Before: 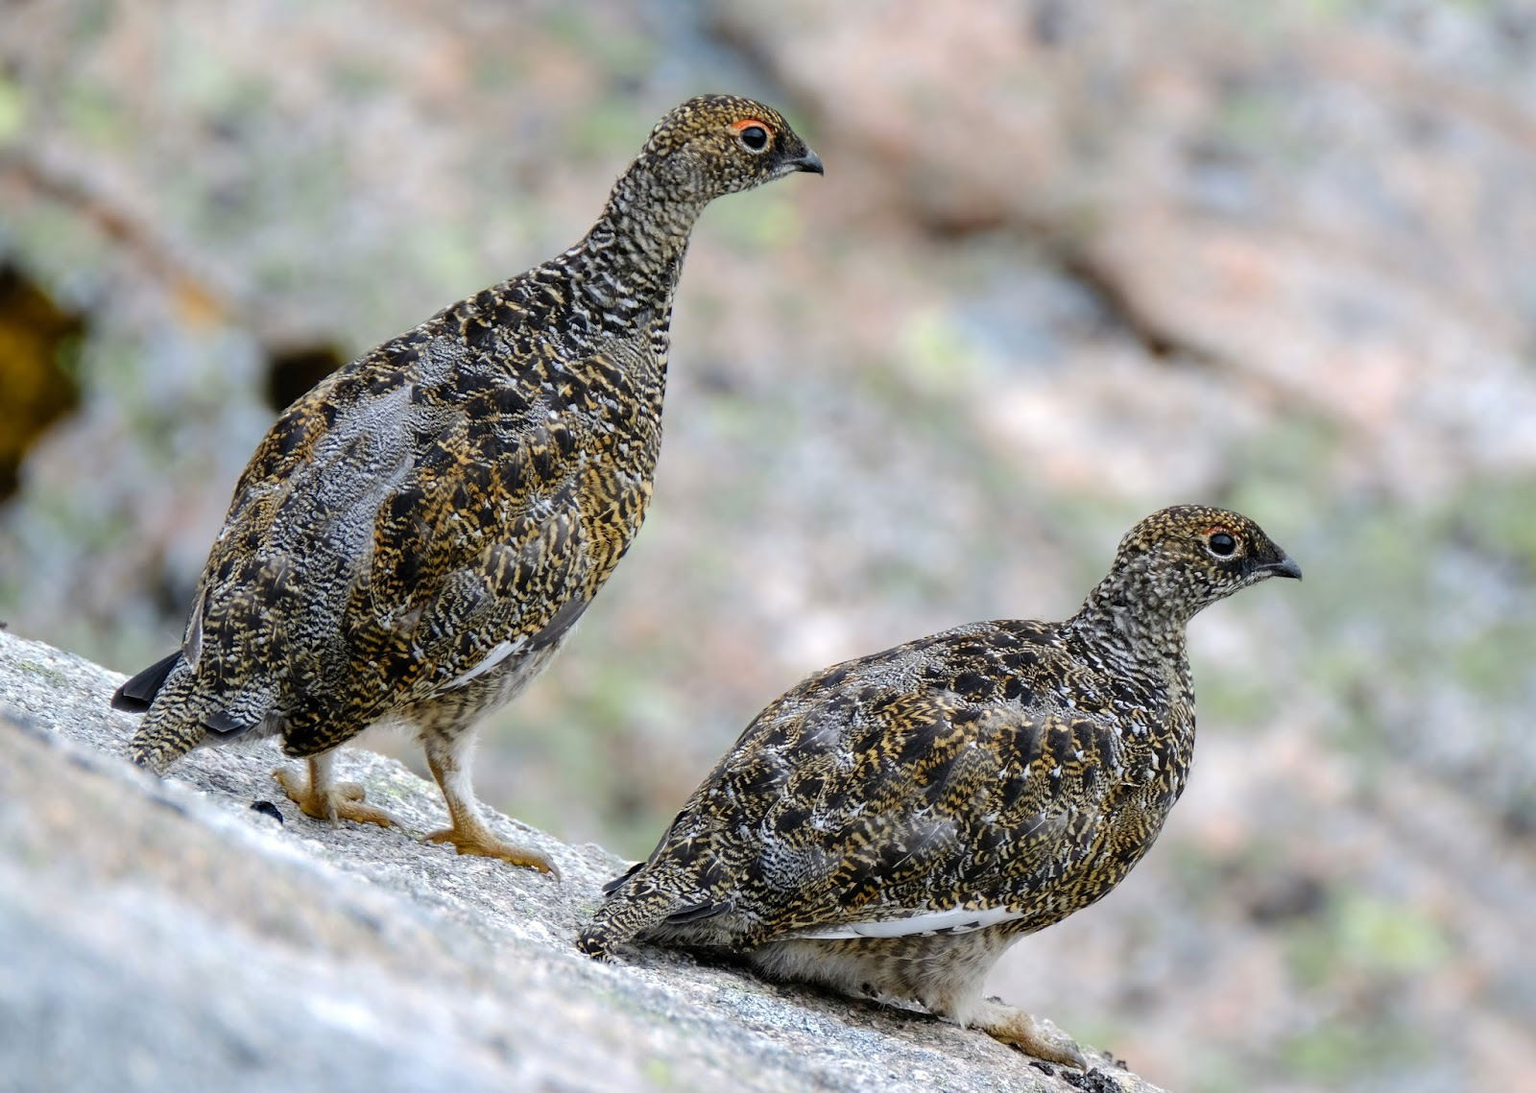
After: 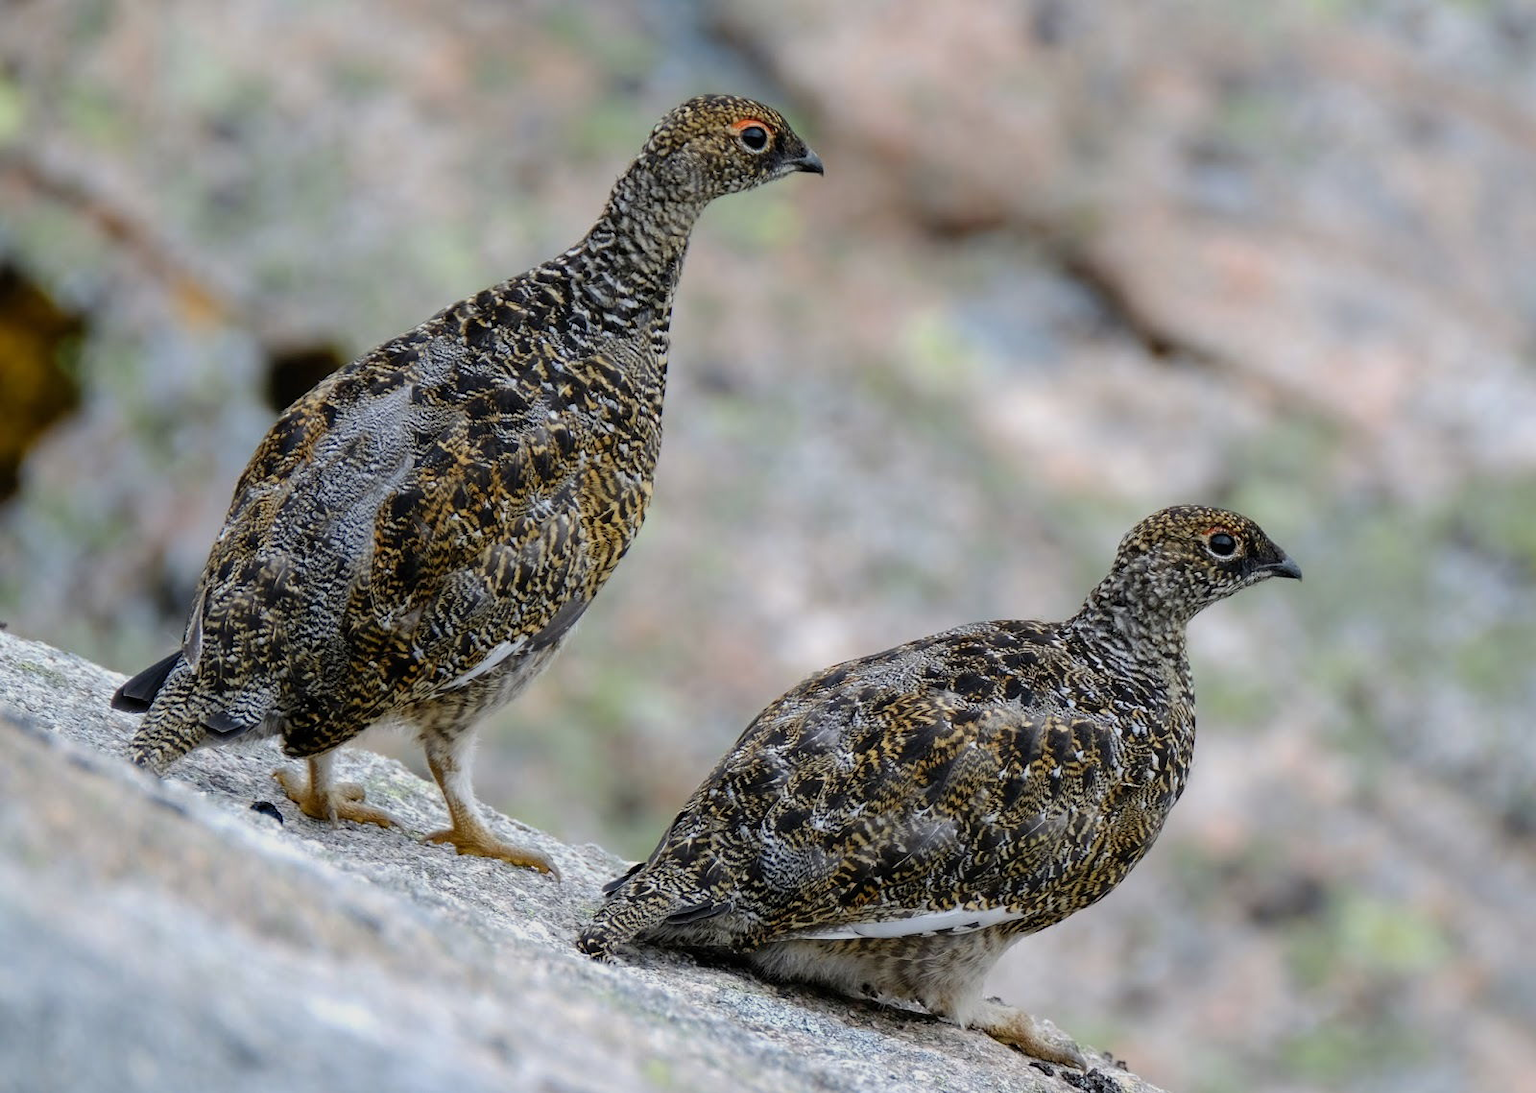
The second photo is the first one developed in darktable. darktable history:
exposure: exposure -0.351 EV, compensate highlight preservation false
